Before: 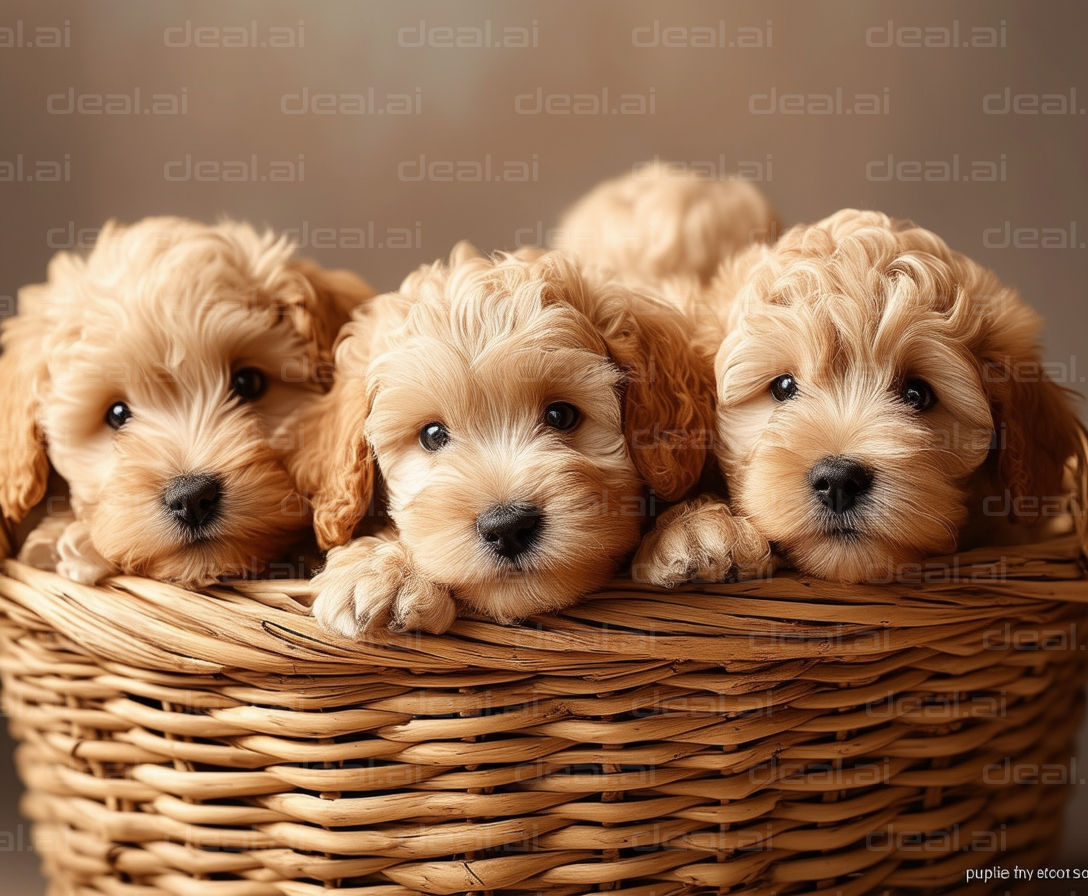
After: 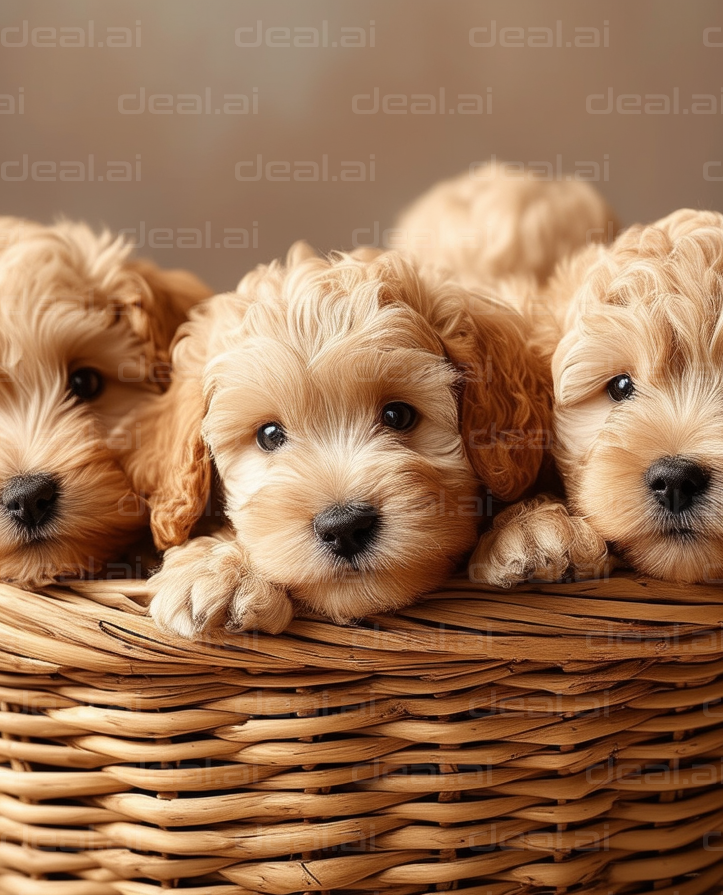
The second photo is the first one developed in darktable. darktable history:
crop and rotate: left 15.064%, right 18.413%
